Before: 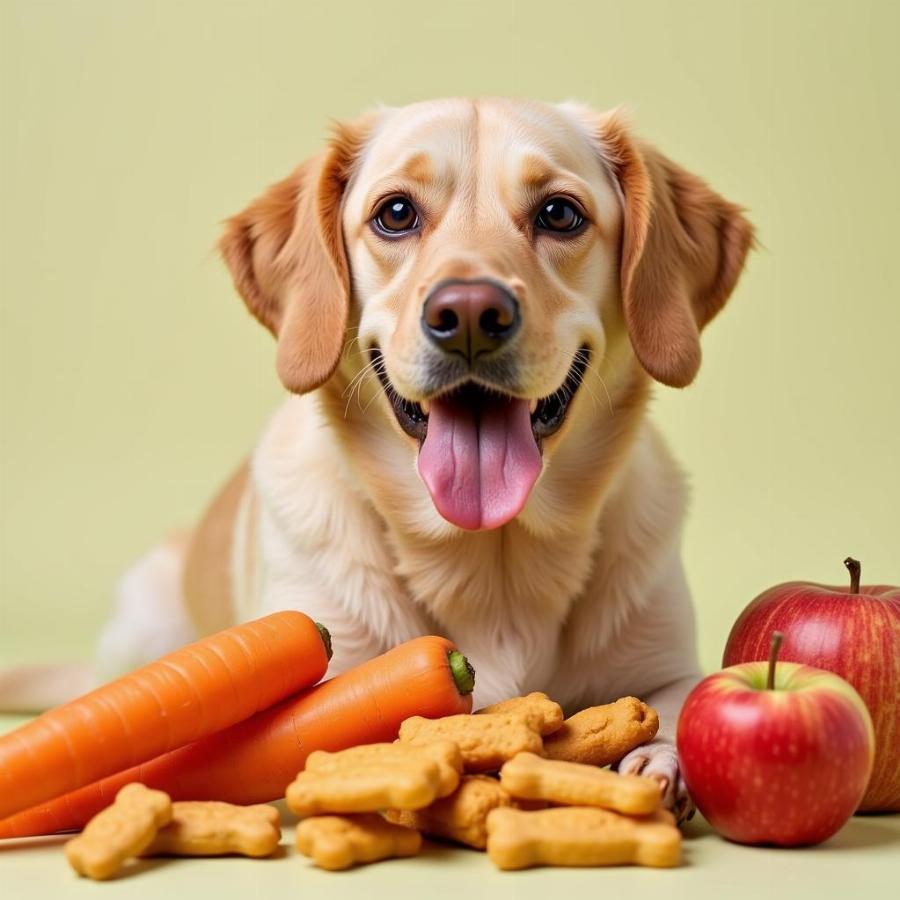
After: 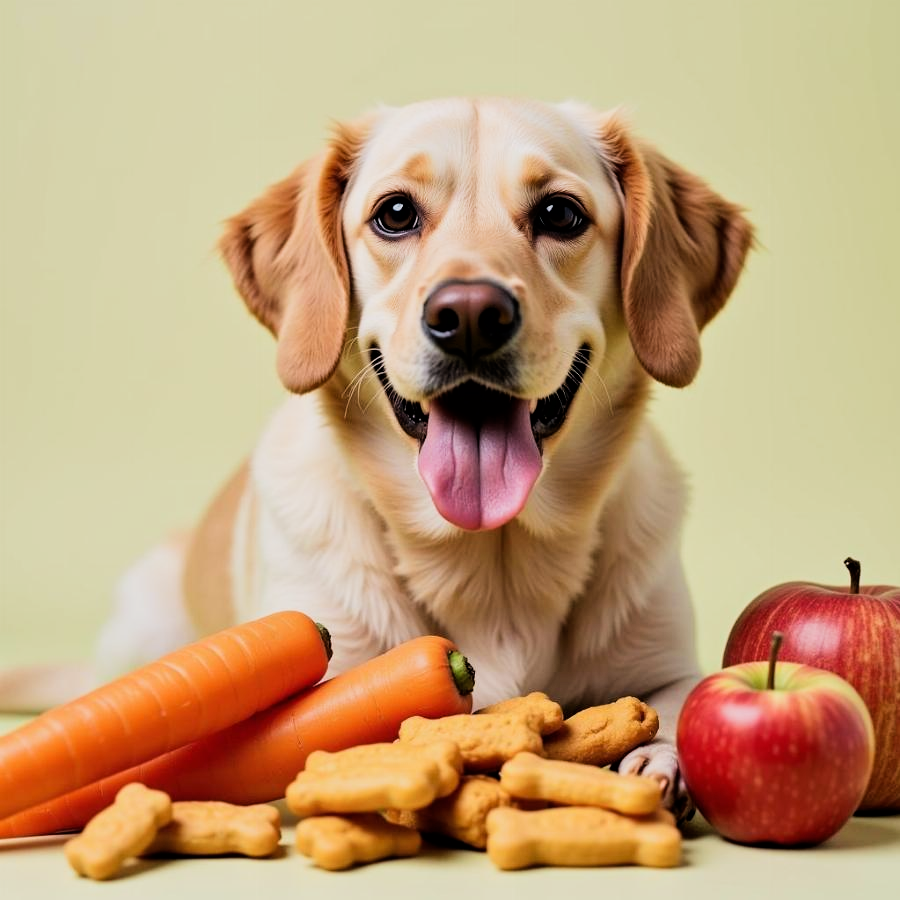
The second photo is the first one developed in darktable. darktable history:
filmic rgb: black relative exposure -5.01 EV, white relative exposure 3.56 EV, hardness 3.17, contrast 1.397, highlights saturation mix -49.58%
